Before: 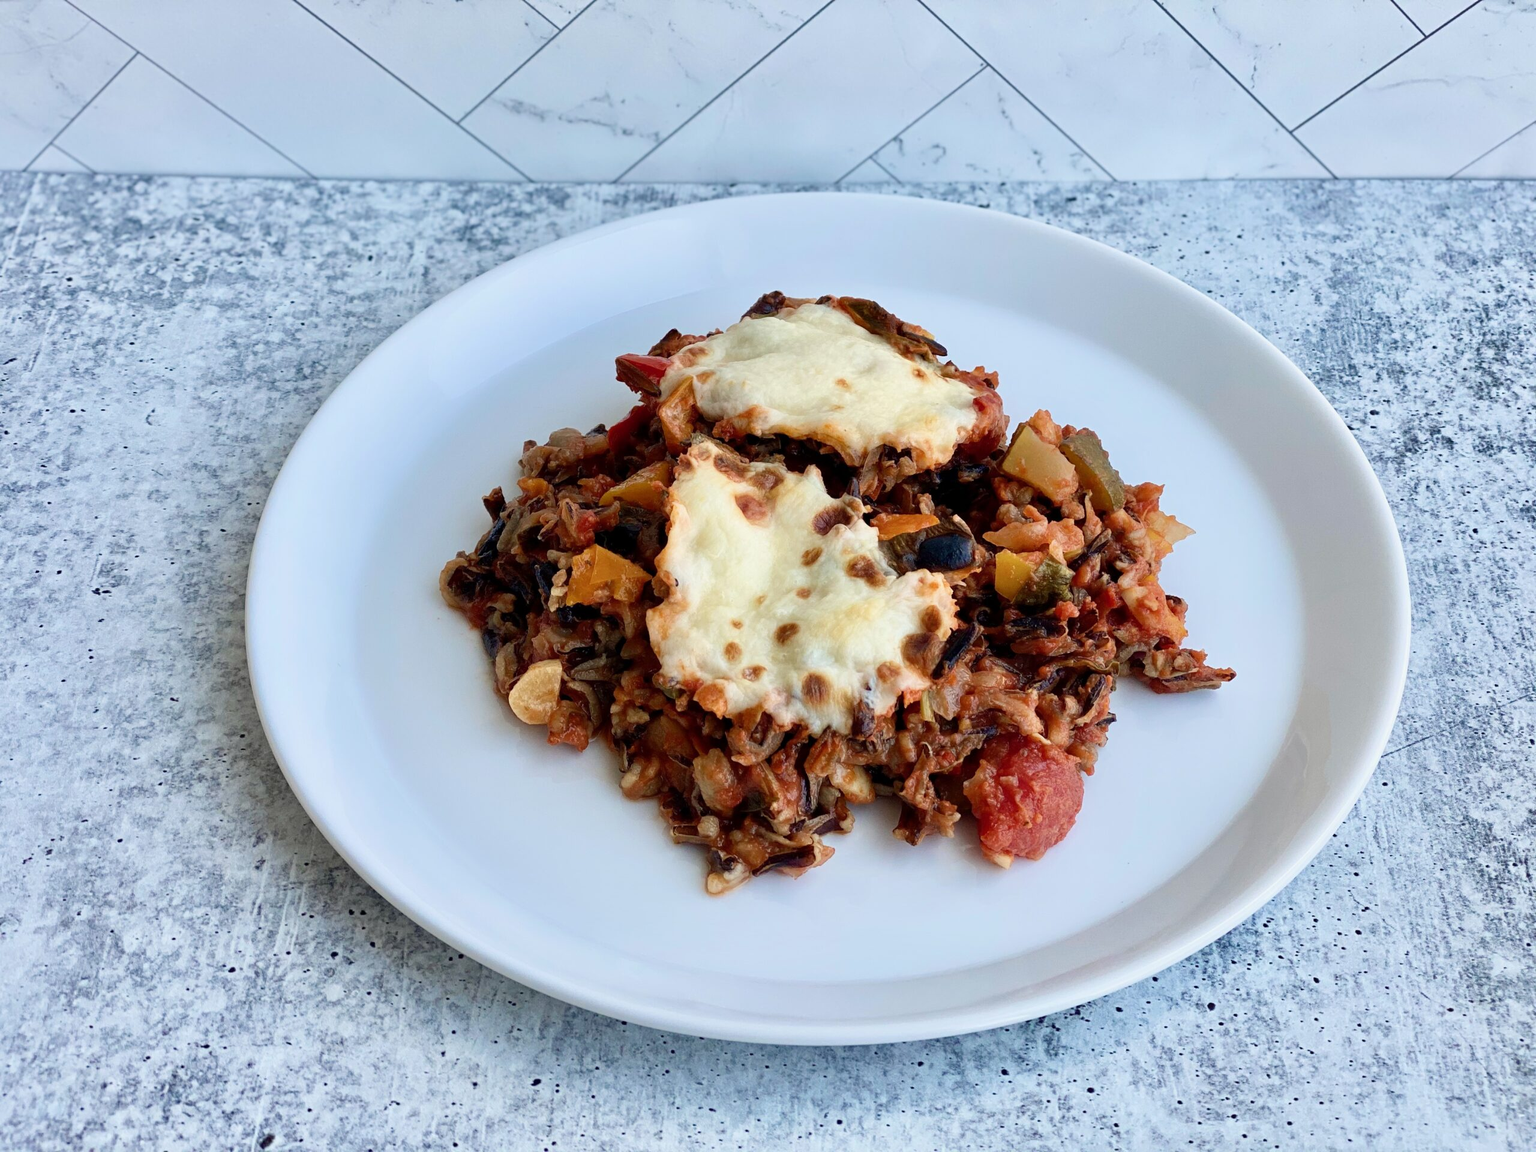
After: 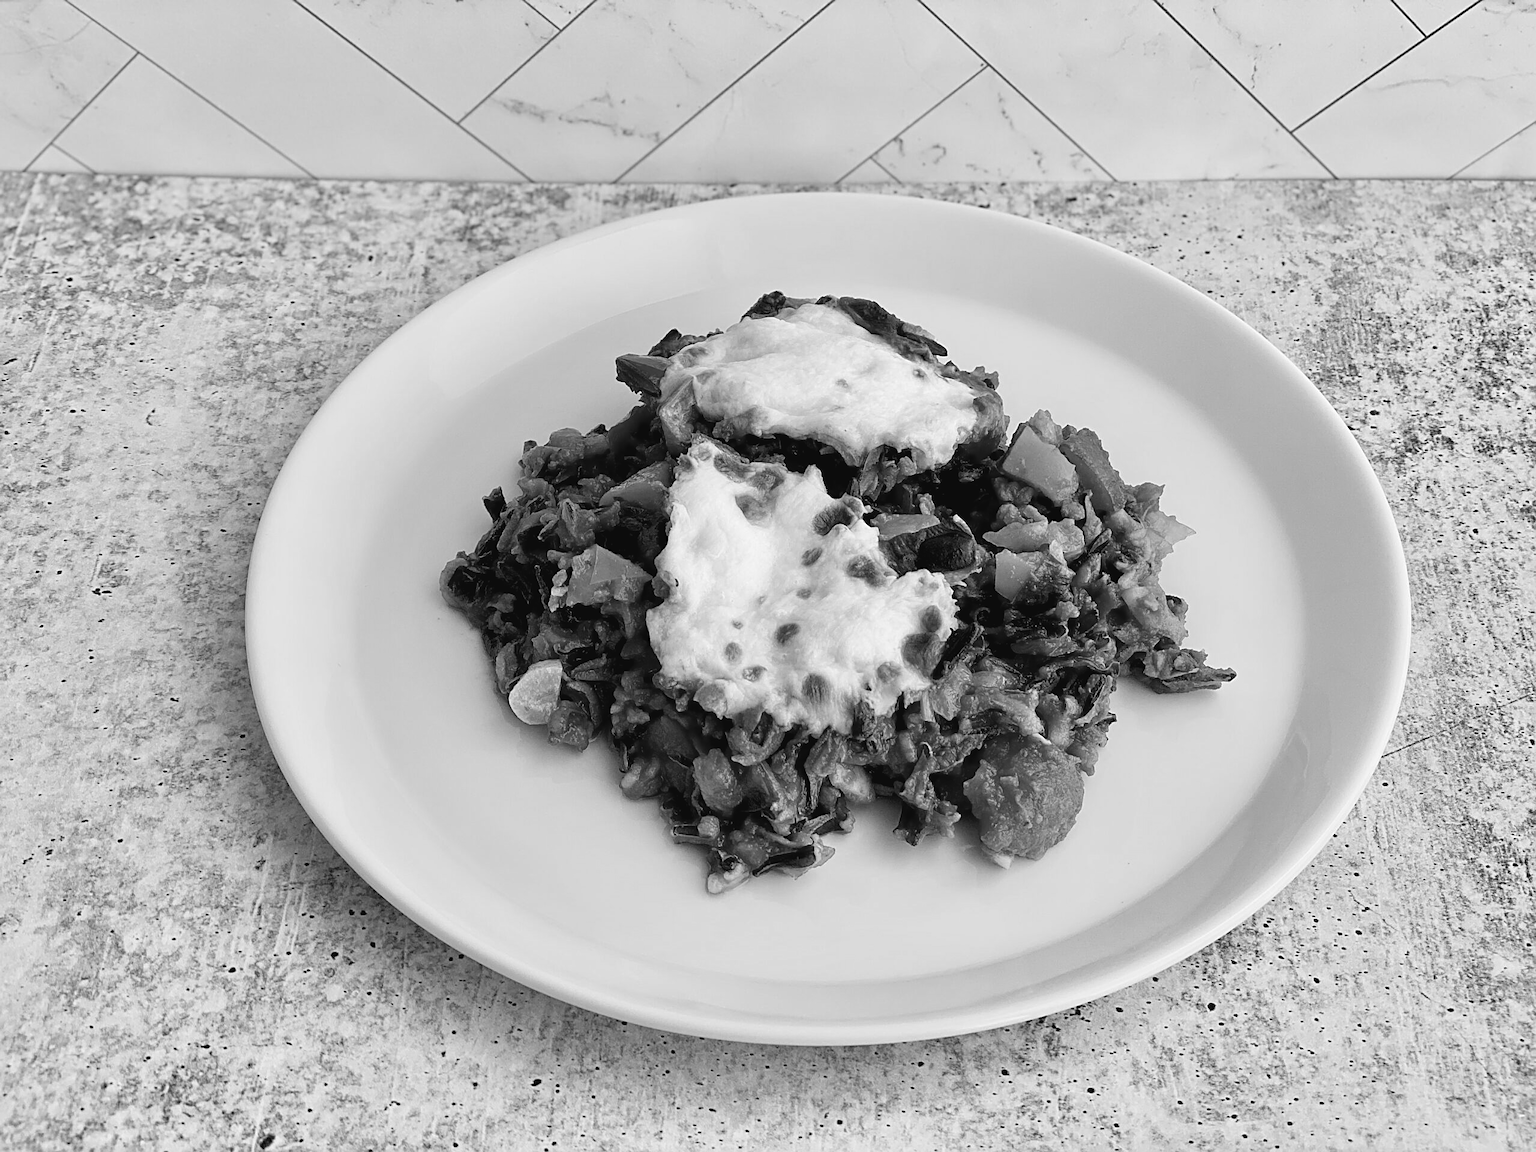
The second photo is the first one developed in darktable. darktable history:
sharpen: on, module defaults
monochrome: on, module defaults
color balance rgb: shadows lift › chroma 9.92%, shadows lift › hue 45.12°, power › luminance 3.26%, power › hue 231.93°, global offset › luminance 0.4%, global offset › chroma 0.21%, global offset › hue 255.02°
